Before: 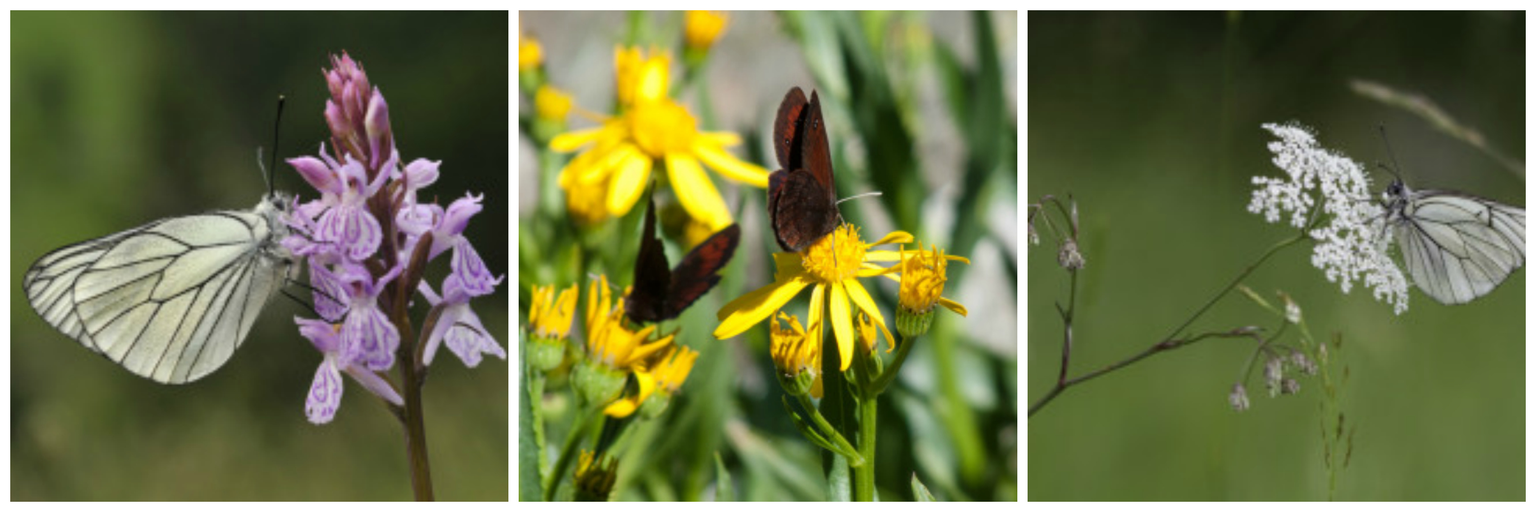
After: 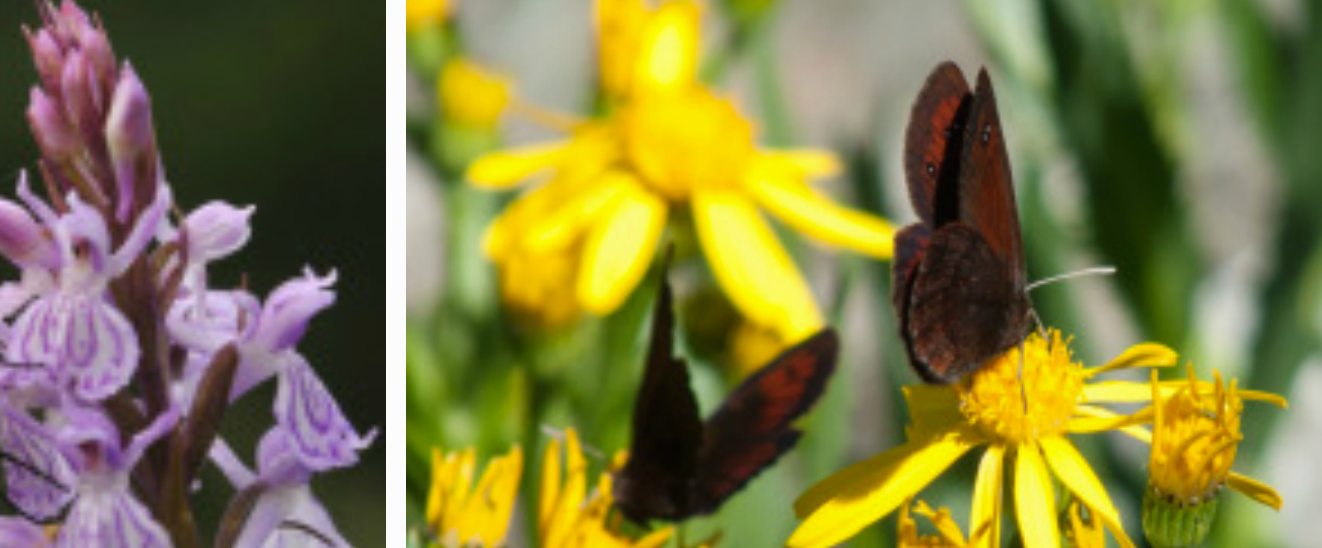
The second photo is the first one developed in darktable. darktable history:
crop: left 20.248%, top 10.86%, right 35.675%, bottom 34.321%
contrast brightness saturation: contrast -0.02, brightness -0.01, saturation 0.03
